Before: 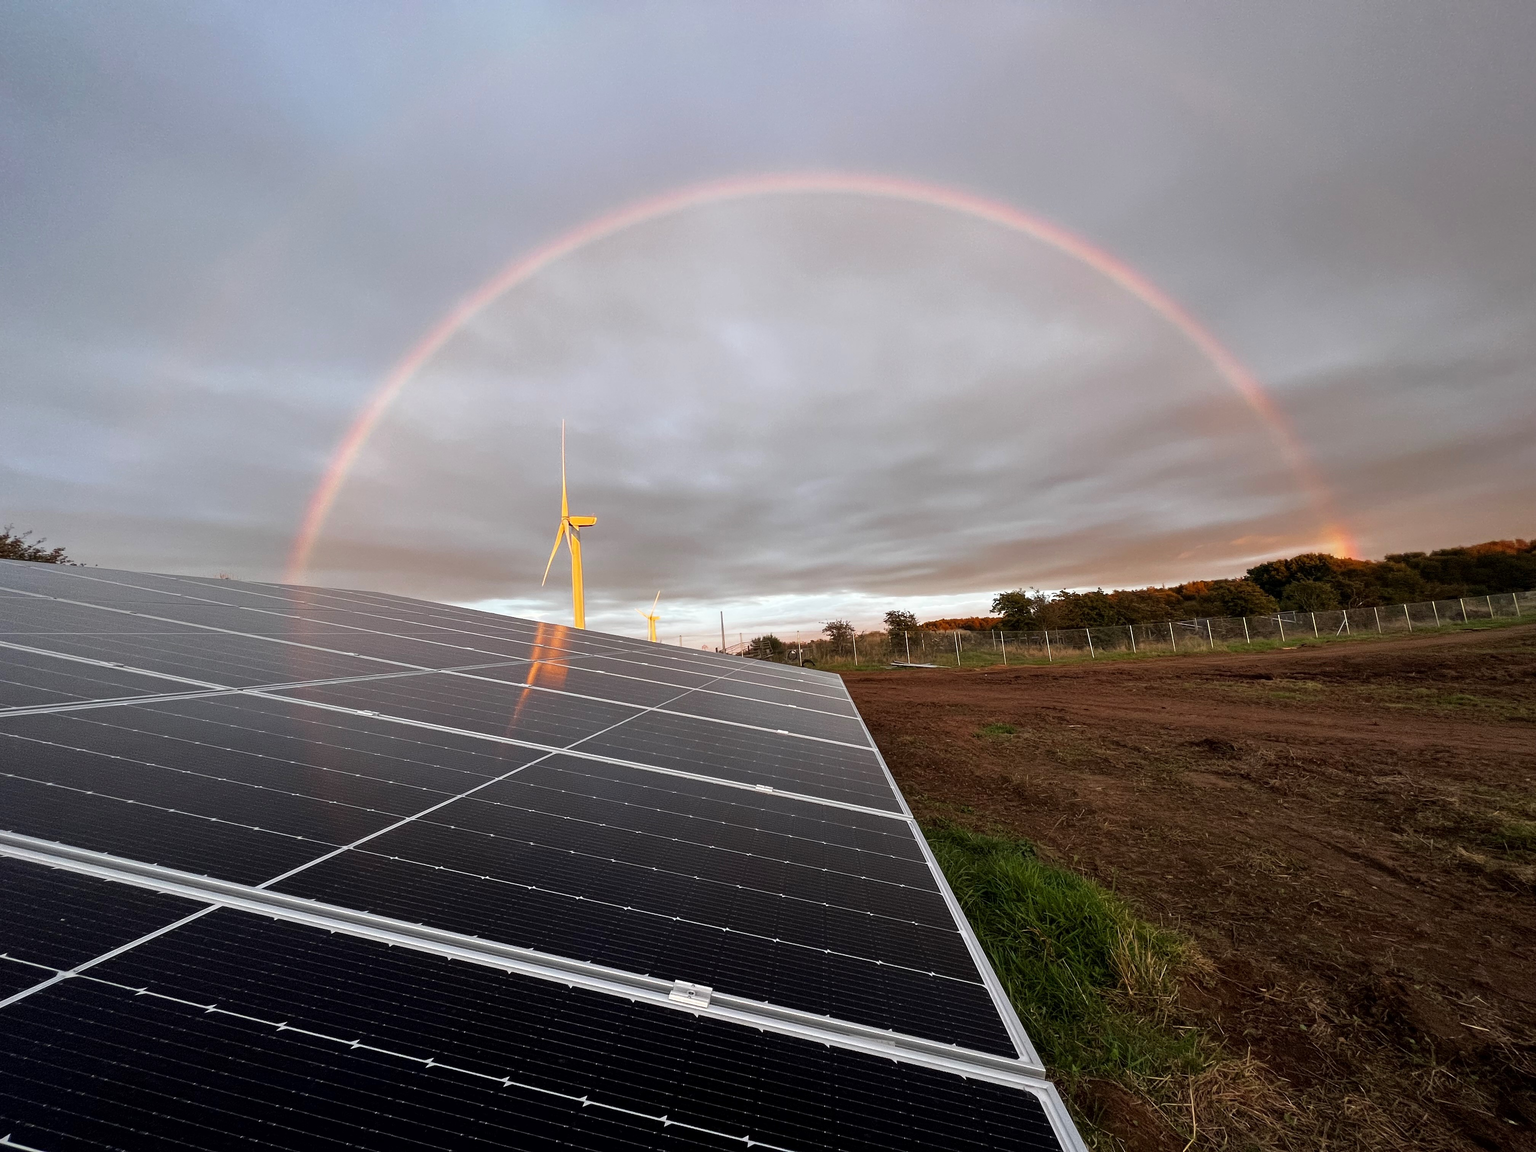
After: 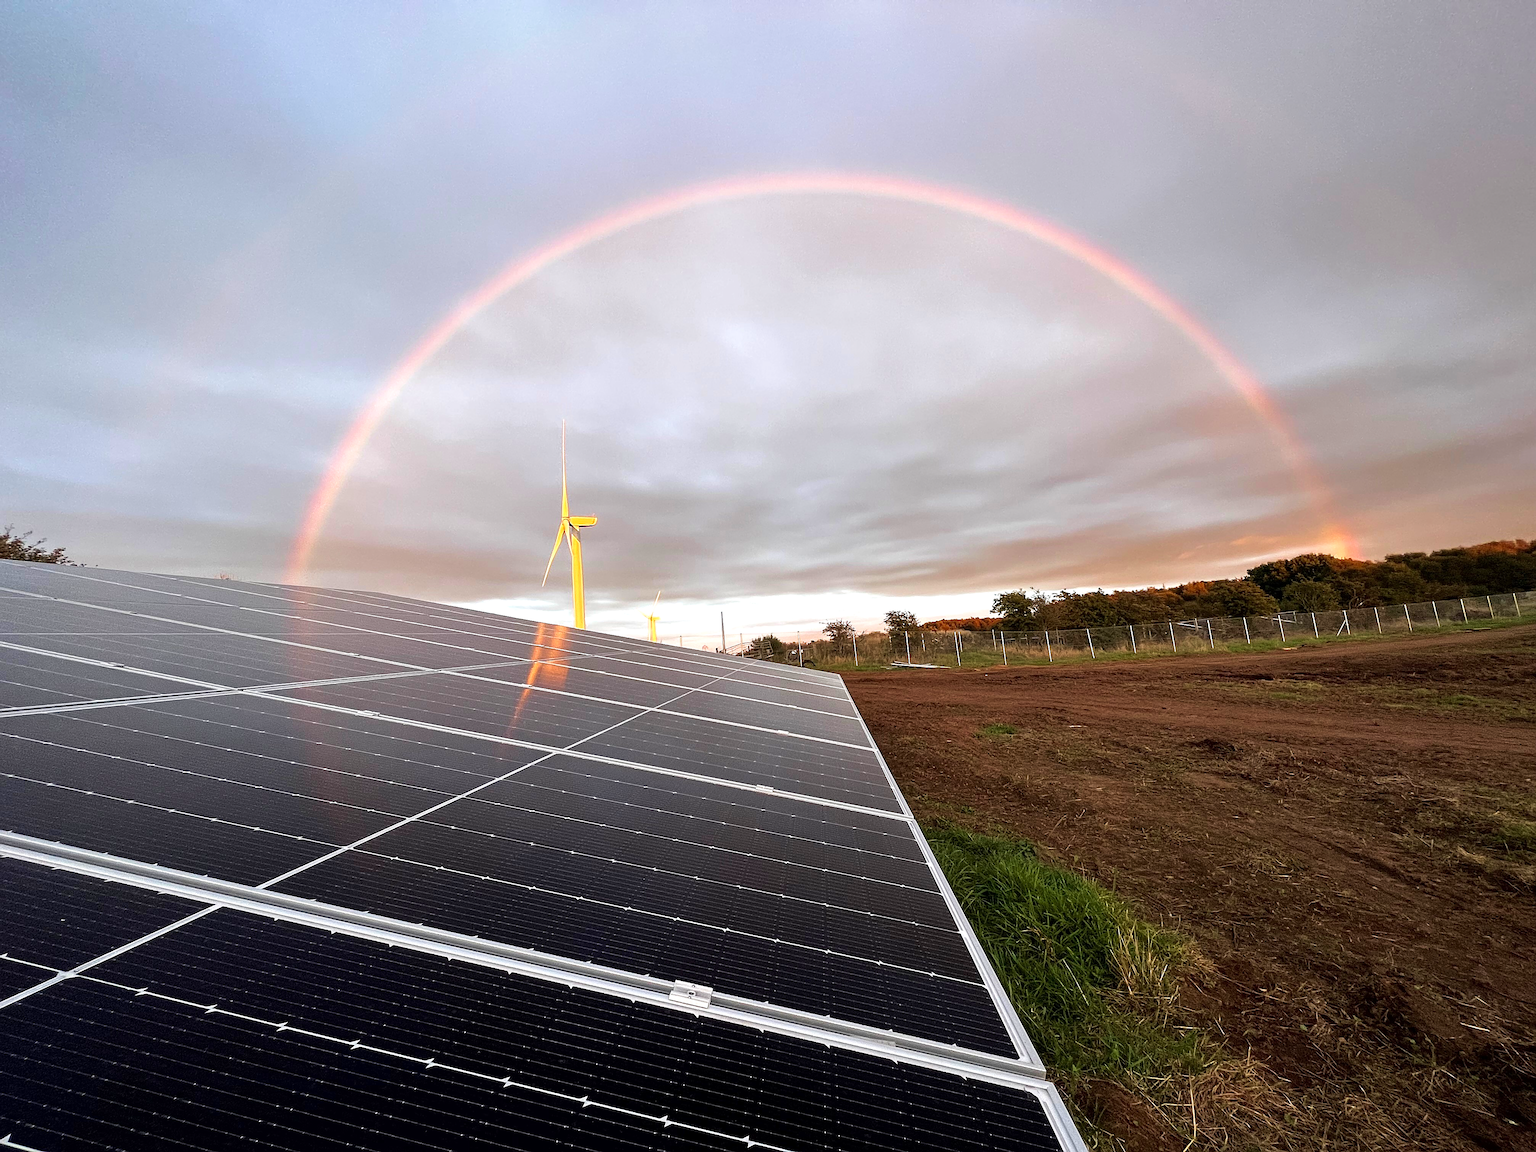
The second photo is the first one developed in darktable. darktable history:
exposure: exposure 0.498 EV, compensate highlight preservation false
sharpen: amount 0.49
velvia: on, module defaults
